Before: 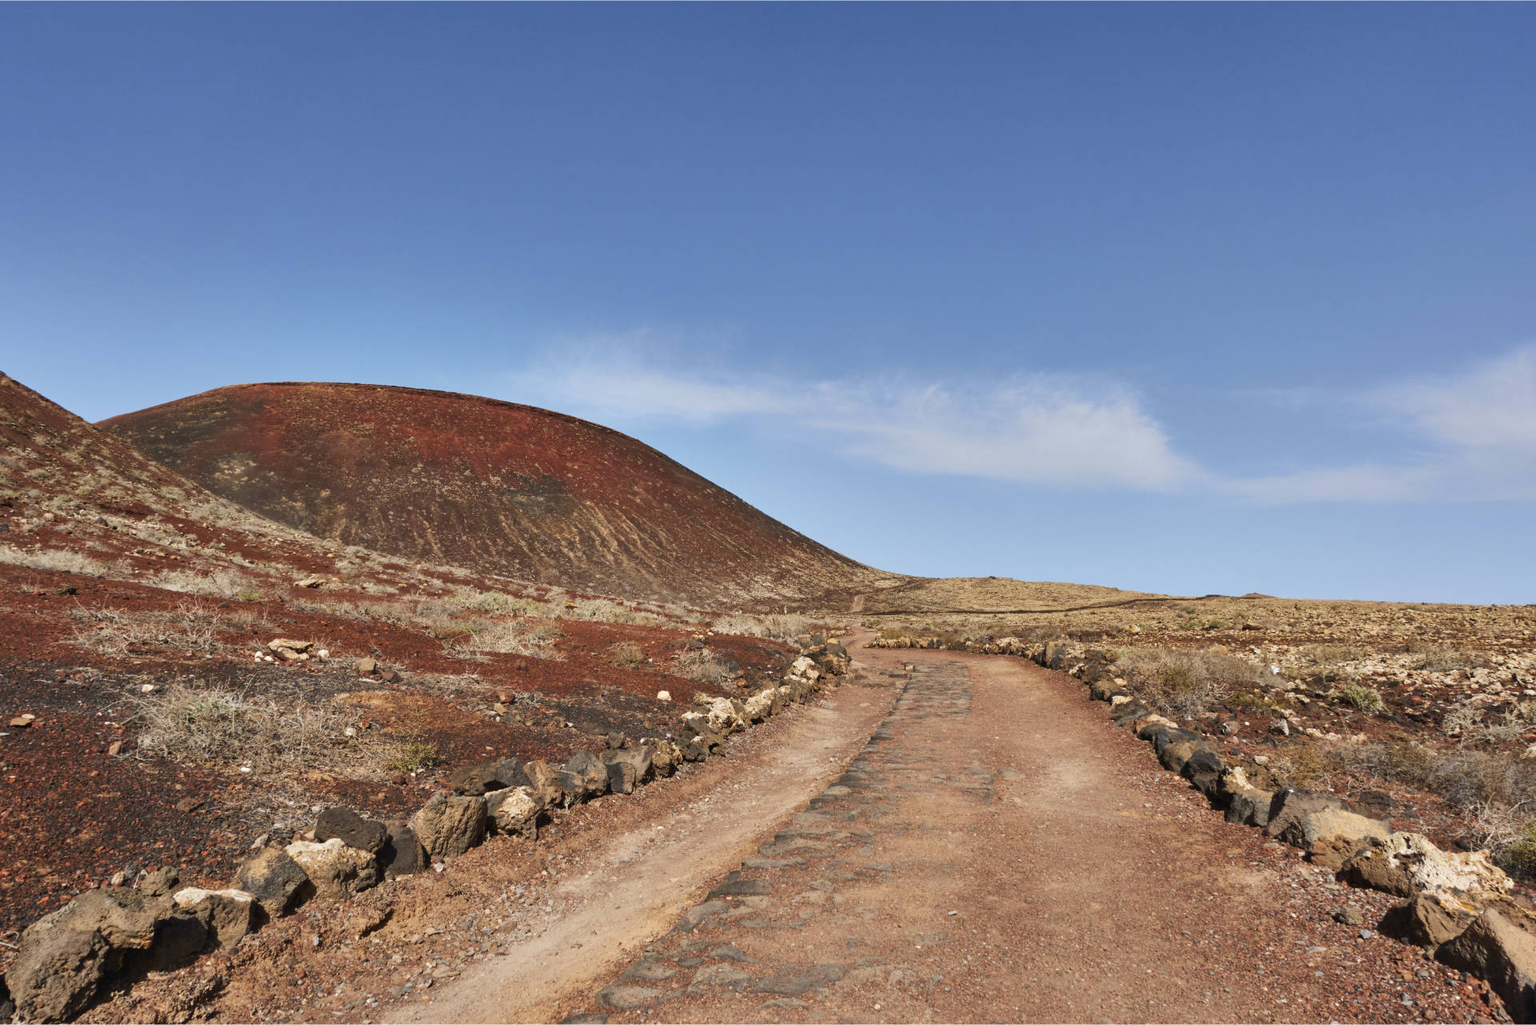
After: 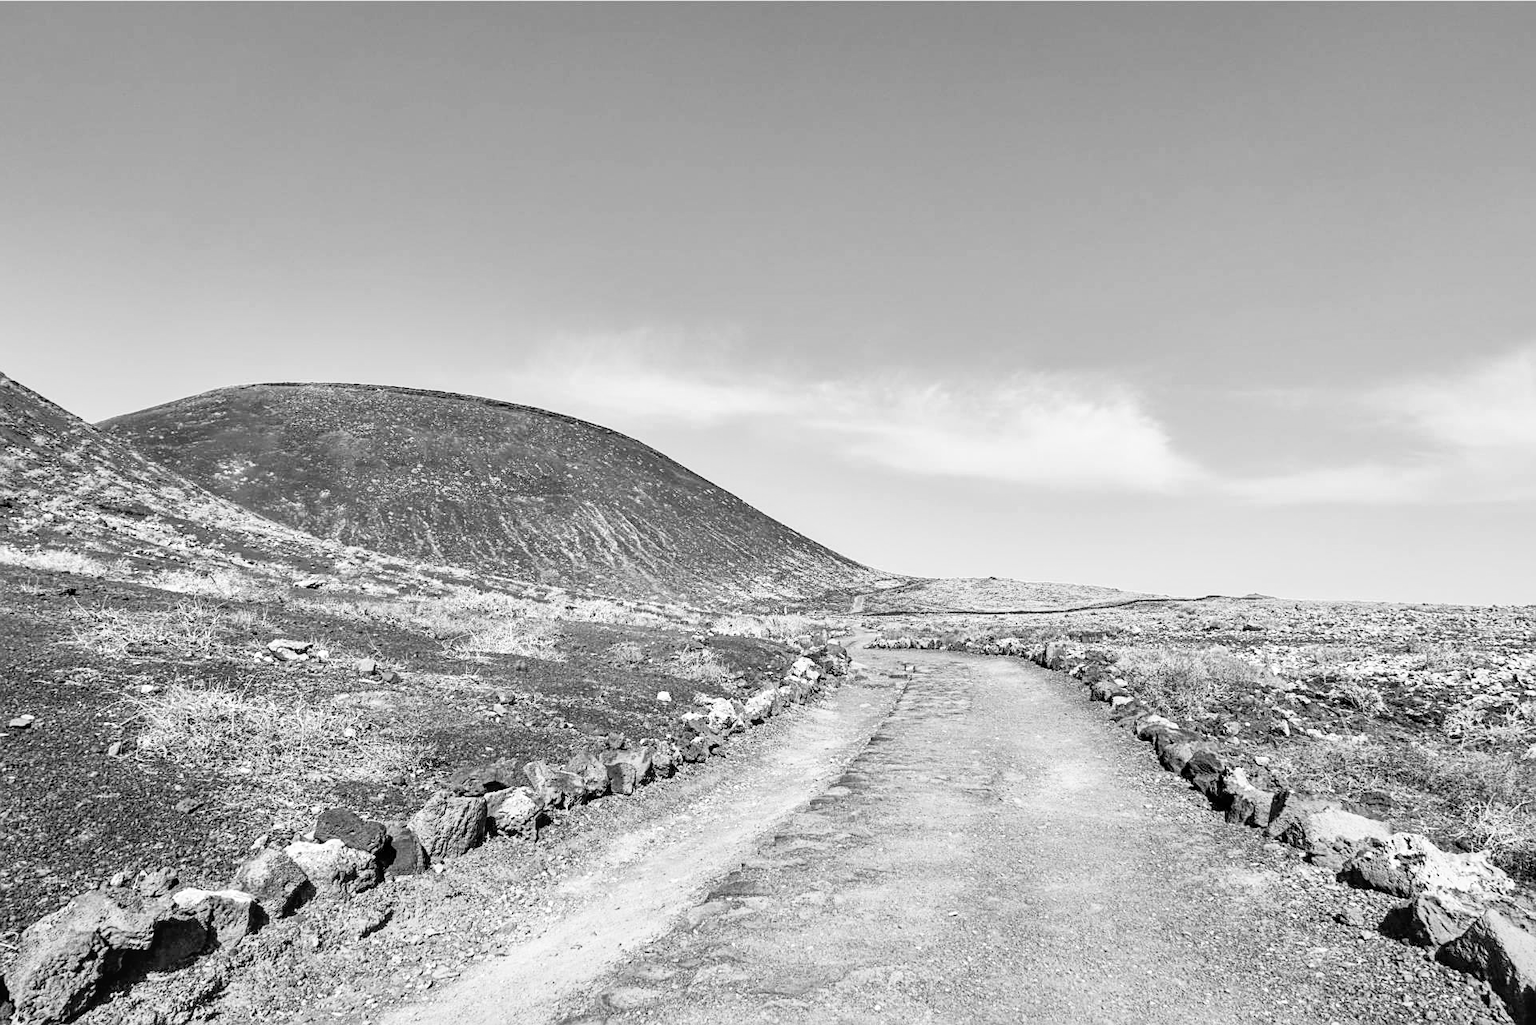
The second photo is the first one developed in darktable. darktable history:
crop and rotate: left 0.097%, bottom 0.003%
filmic rgb: middle gray luminance 18.31%, black relative exposure -11.2 EV, white relative exposure 3.75 EV, target black luminance 0%, hardness 5.82, latitude 57.34%, contrast 0.965, shadows ↔ highlights balance 49.39%
sharpen: on, module defaults
local contrast: on, module defaults
exposure: exposure 1 EV, compensate highlight preservation false
tone equalizer: -8 EV -0.412 EV, -7 EV -0.414 EV, -6 EV -0.317 EV, -5 EV -0.256 EV, -3 EV 0.216 EV, -2 EV 0.304 EV, -1 EV 0.413 EV, +0 EV 0.419 EV, mask exposure compensation -0.499 EV
color zones: curves: ch1 [(0, -0.014) (0.143, -0.013) (0.286, -0.013) (0.429, -0.016) (0.571, -0.019) (0.714, -0.015) (0.857, 0.002) (1, -0.014)]
